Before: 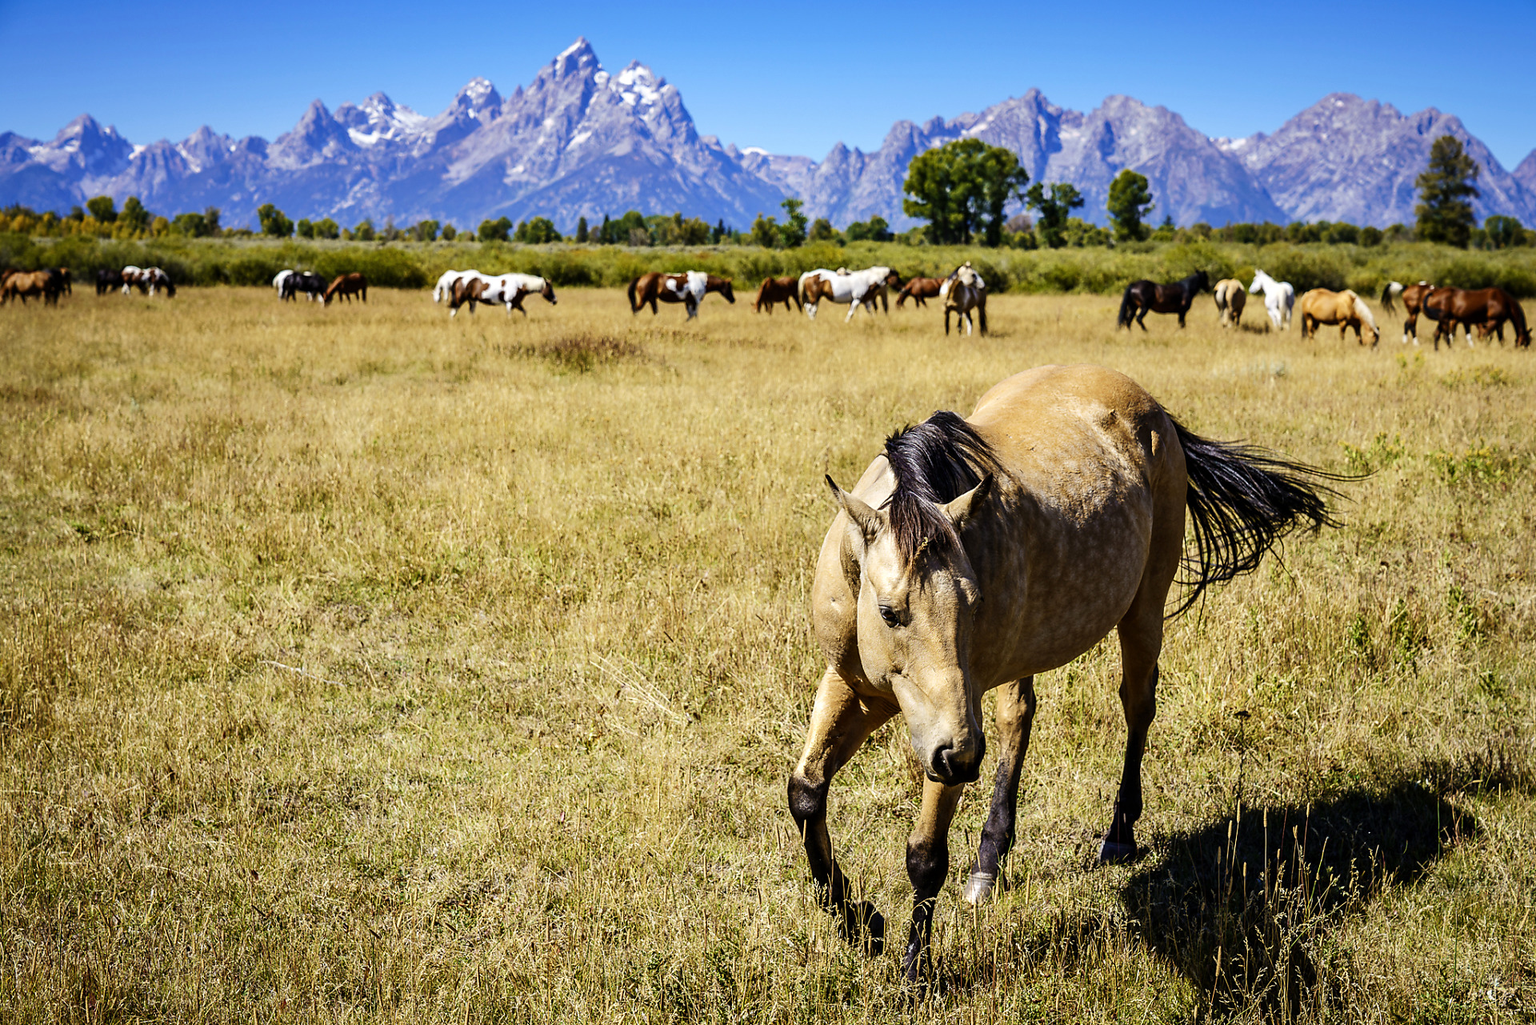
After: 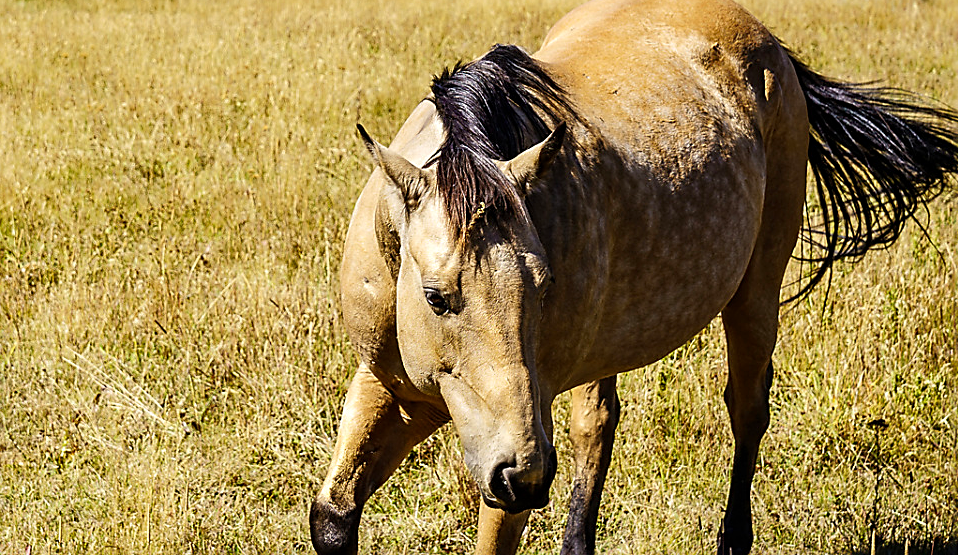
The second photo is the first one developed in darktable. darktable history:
crop: left 35.166%, top 36.647%, right 14.894%, bottom 19.978%
sharpen: on, module defaults
